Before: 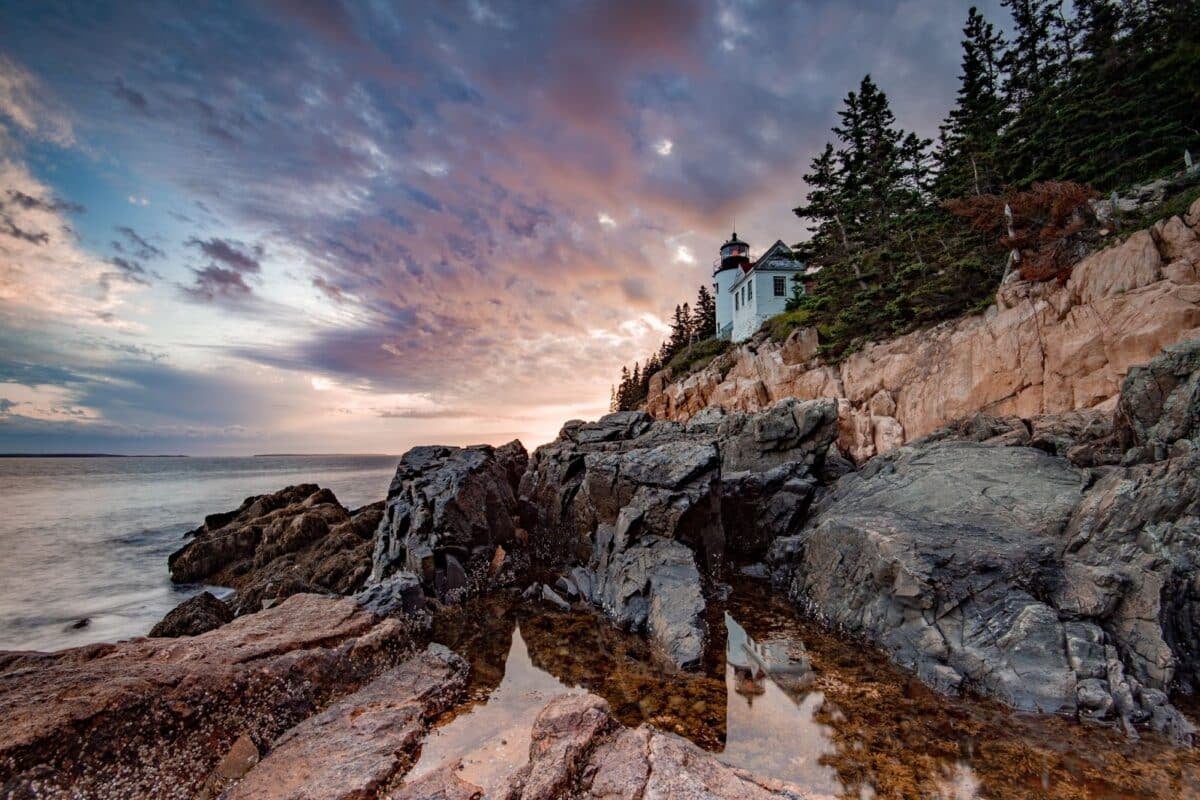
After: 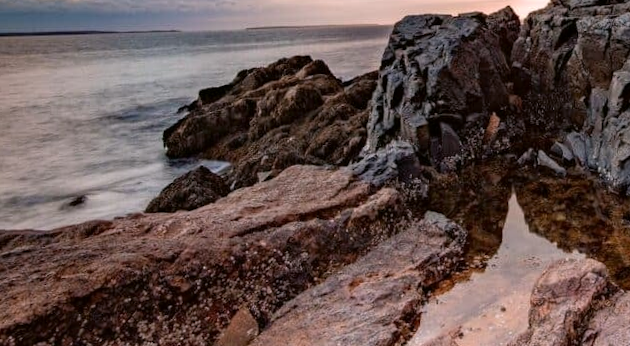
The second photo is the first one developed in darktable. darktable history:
crop and rotate: top 54.778%, right 46.61%, bottom 0.159%
rotate and perspective: rotation -1.42°, crop left 0.016, crop right 0.984, crop top 0.035, crop bottom 0.965
tone equalizer: on, module defaults
color correction: highlights a* 3.12, highlights b* -1.55, shadows a* -0.101, shadows b* 2.52, saturation 0.98
